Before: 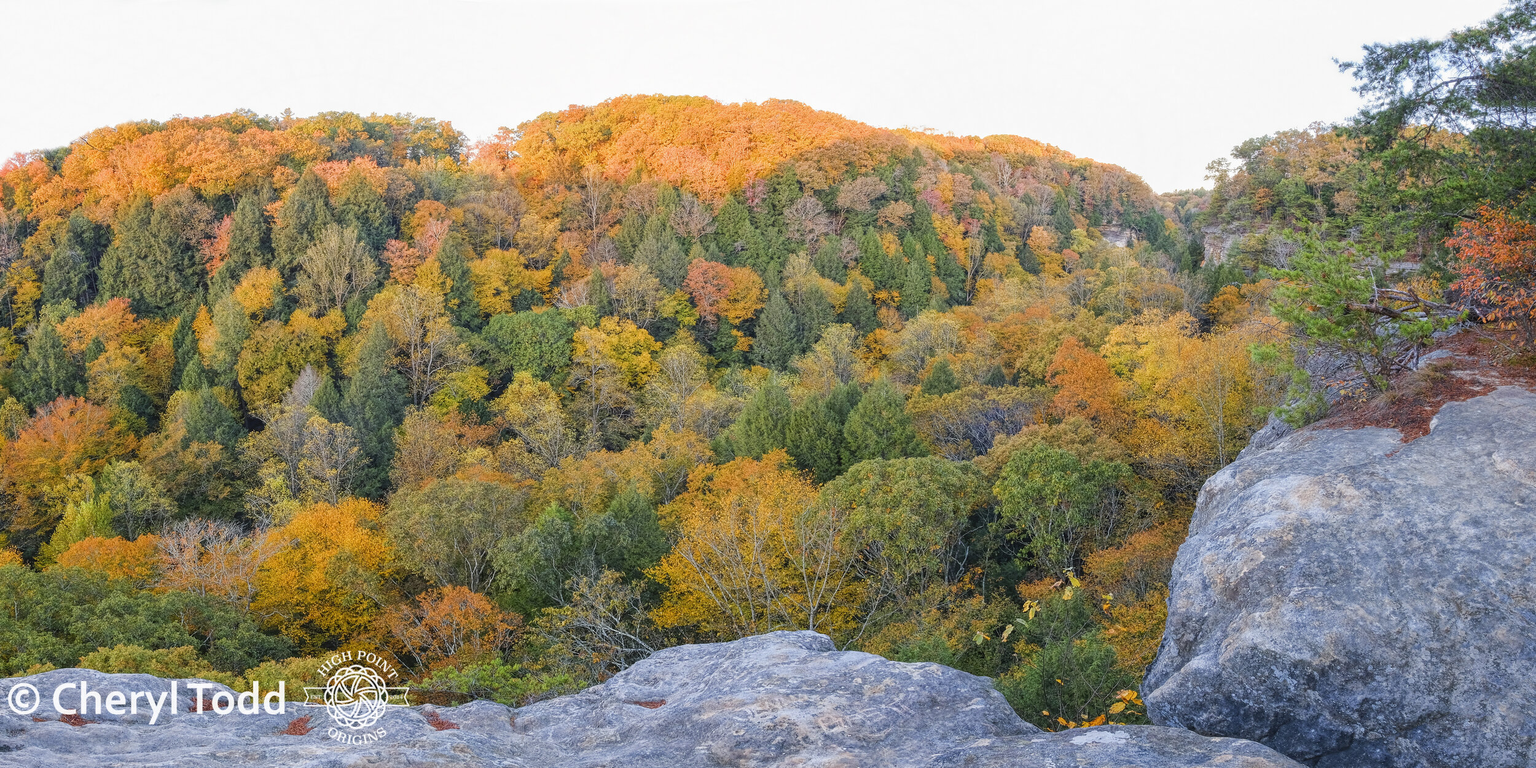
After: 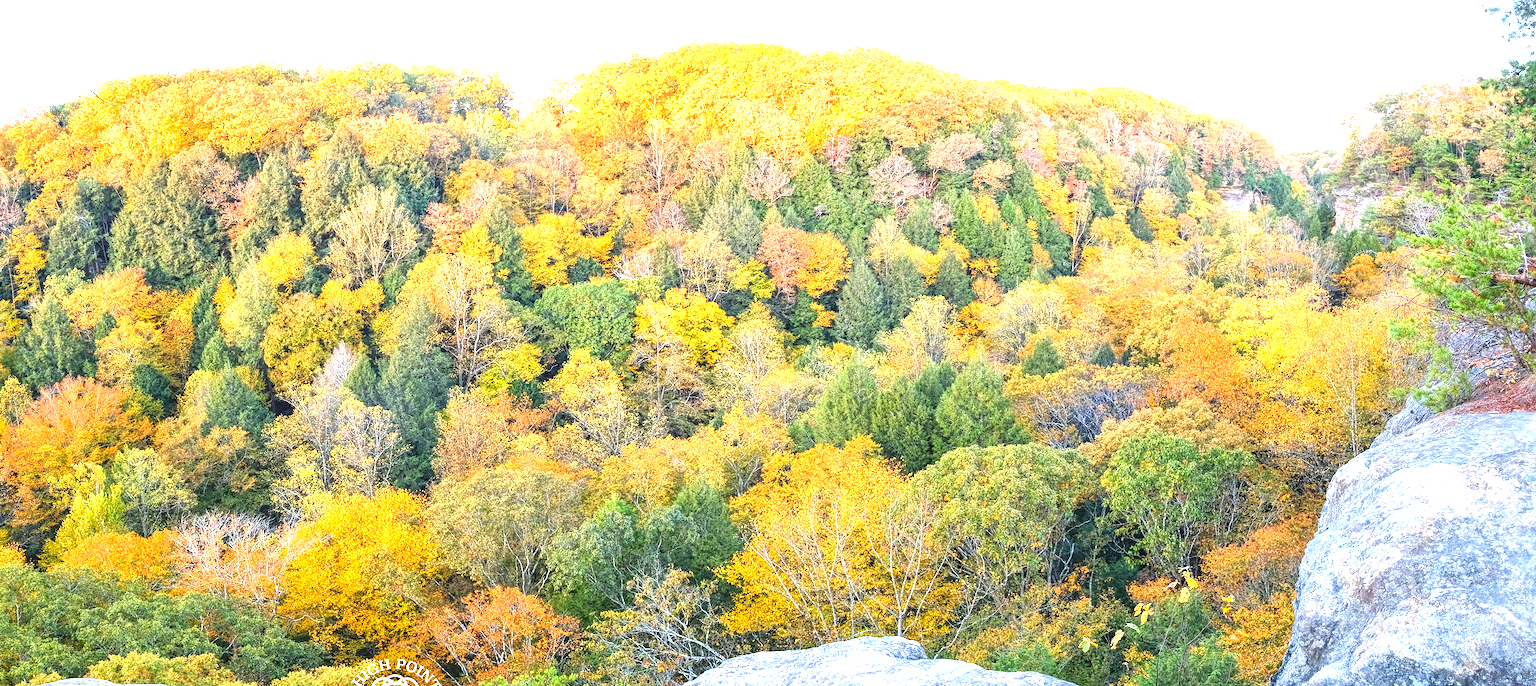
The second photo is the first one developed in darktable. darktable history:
exposure: black level correction 0, exposure 1.511 EV, compensate highlight preservation false
crop: top 7.415%, right 9.789%, bottom 11.901%
